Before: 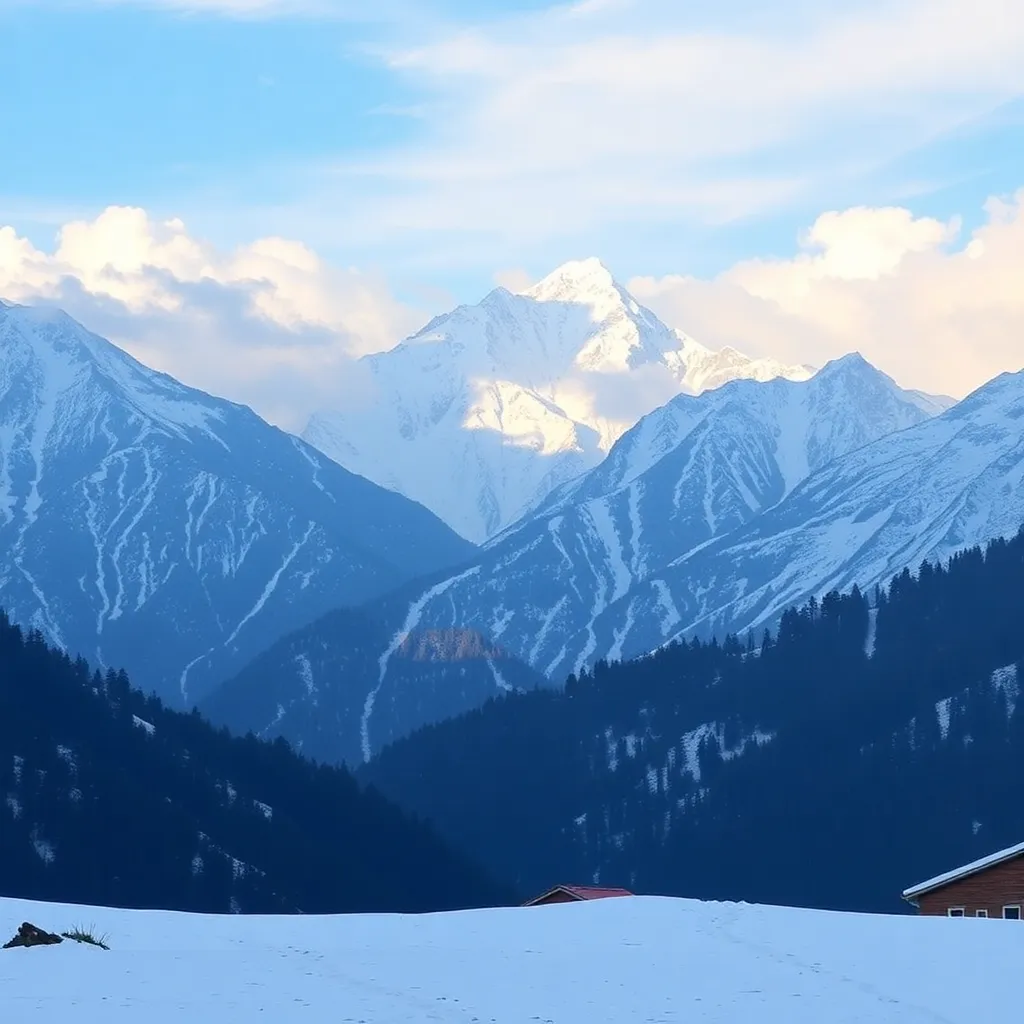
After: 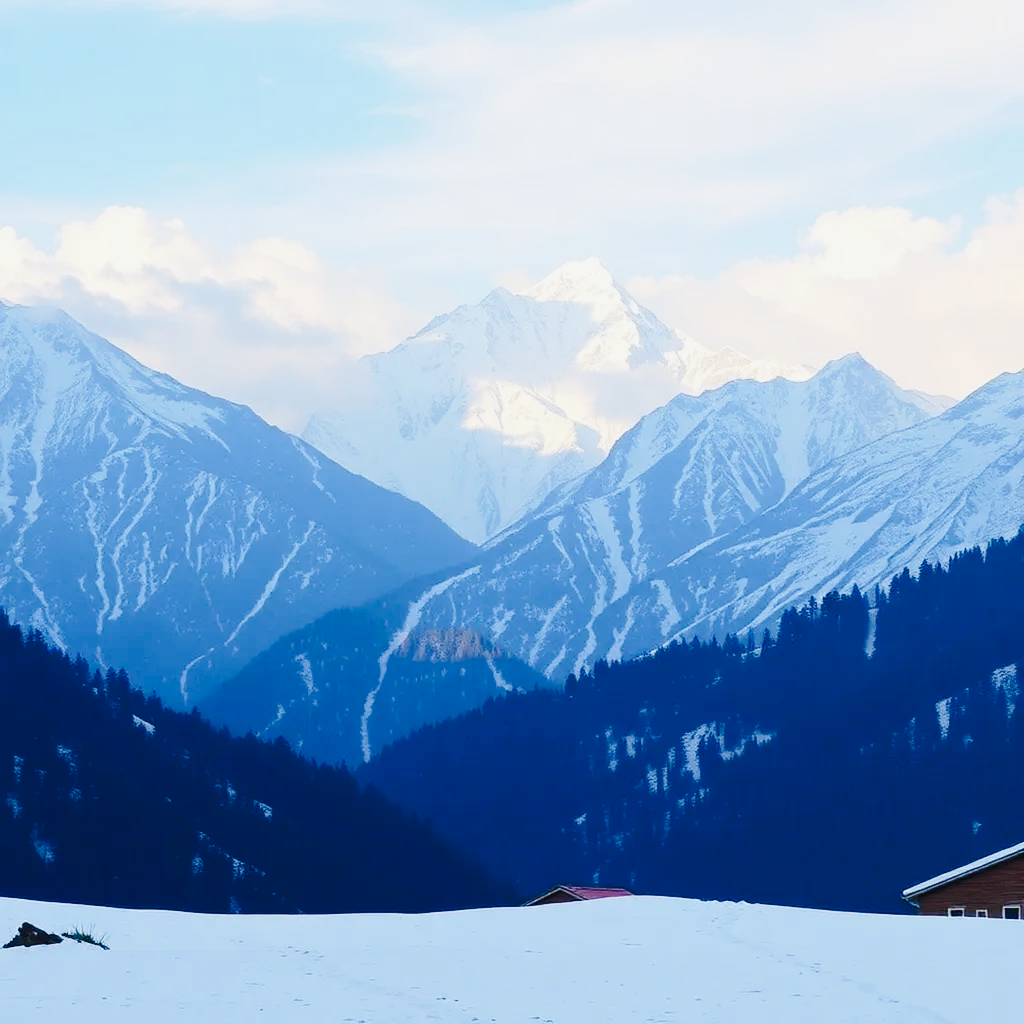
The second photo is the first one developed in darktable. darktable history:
tone curve: curves: ch0 [(0.003, 0.023) (0.071, 0.052) (0.236, 0.197) (0.466, 0.557) (0.644, 0.748) (0.803, 0.88) (0.994, 0.968)]; ch1 [(0, 0) (0.262, 0.227) (0.417, 0.386) (0.469, 0.467) (0.502, 0.498) (0.528, 0.53) (0.573, 0.57) (0.605, 0.621) (0.644, 0.671) (0.686, 0.728) (0.994, 0.987)]; ch2 [(0, 0) (0.262, 0.188) (0.385, 0.353) (0.427, 0.424) (0.495, 0.493) (0.515, 0.534) (0.547, 0.556) (0.589, 0.613) (0.644, 0.748) (1, 1)], preserve colors none
